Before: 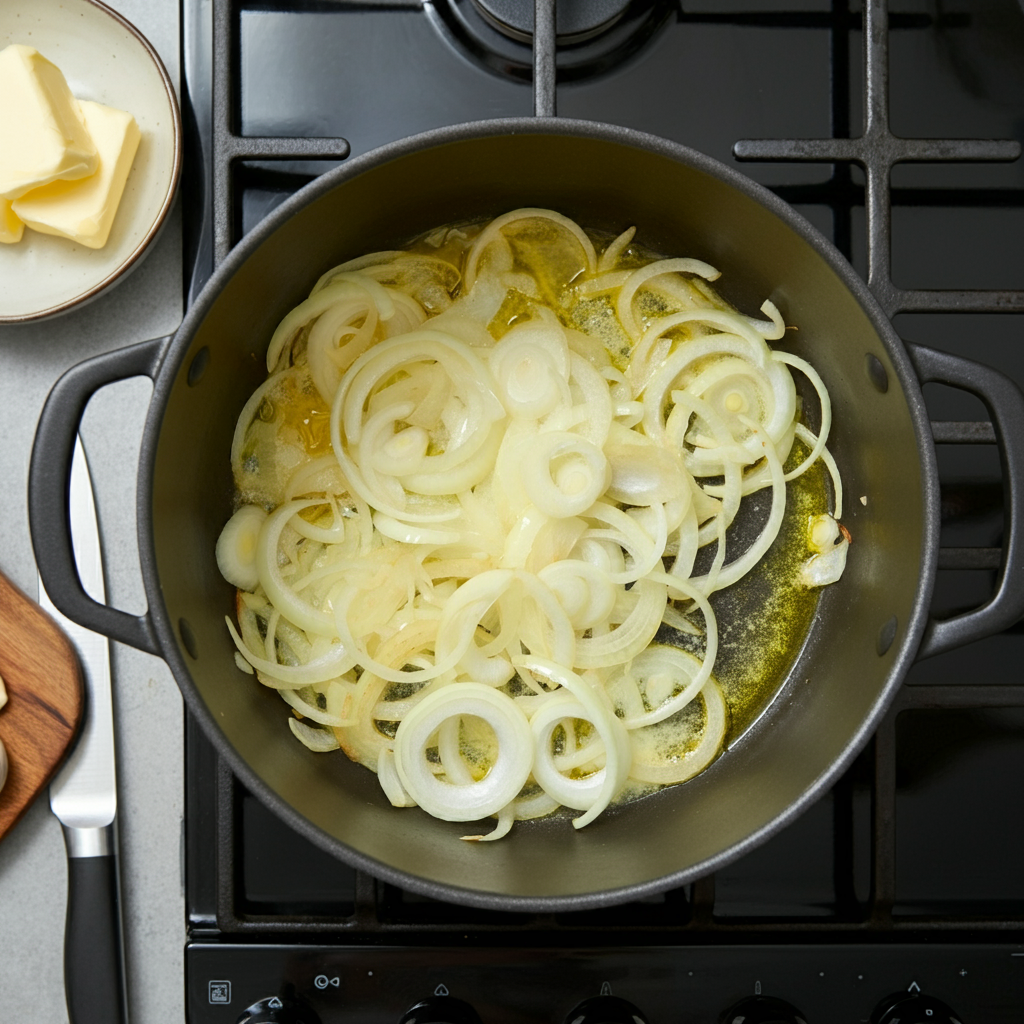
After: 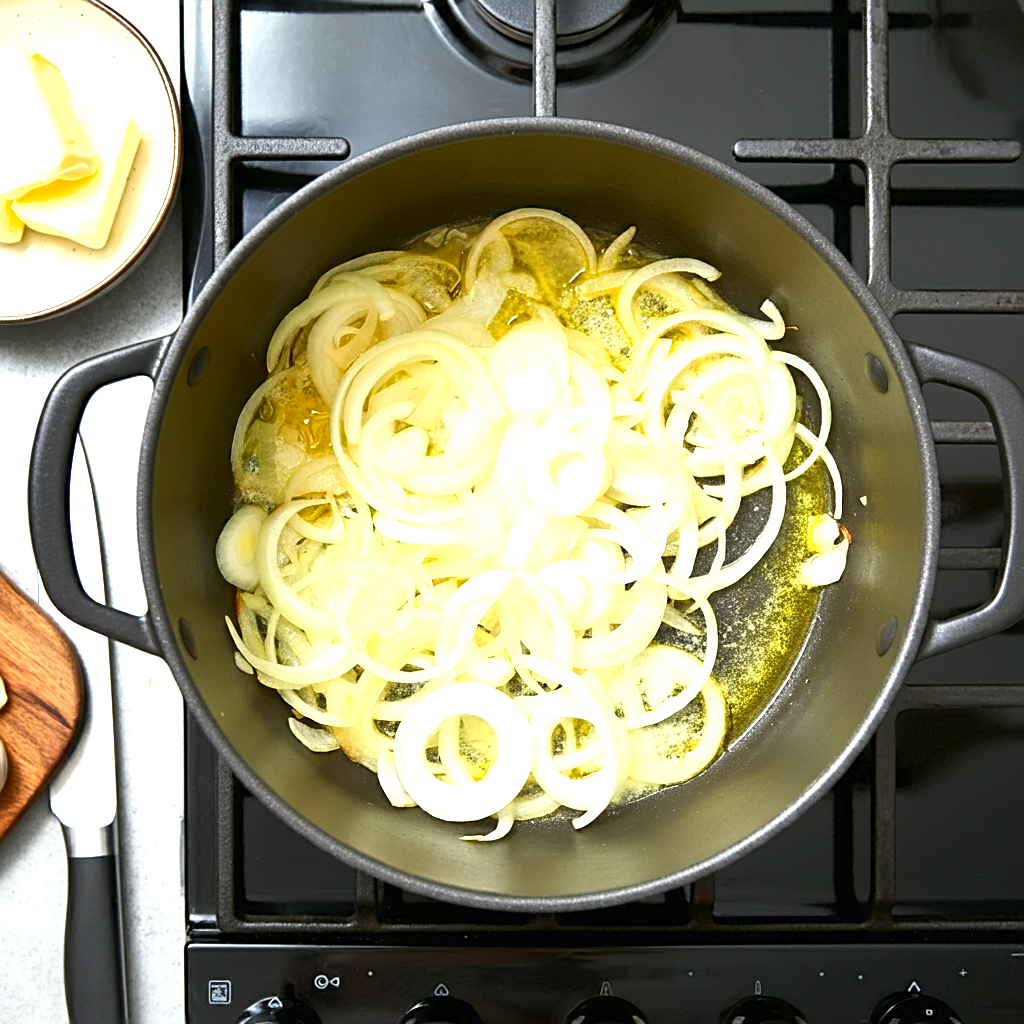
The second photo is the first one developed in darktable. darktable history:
shadows and highlights: radius 337.17, shadows 29.01, soften with gaussian
exposure: black level correction 0, exposure 1.2 EV, compensate exposure bias true, compensate highlight preservation false
sharpen: on, module defaults
